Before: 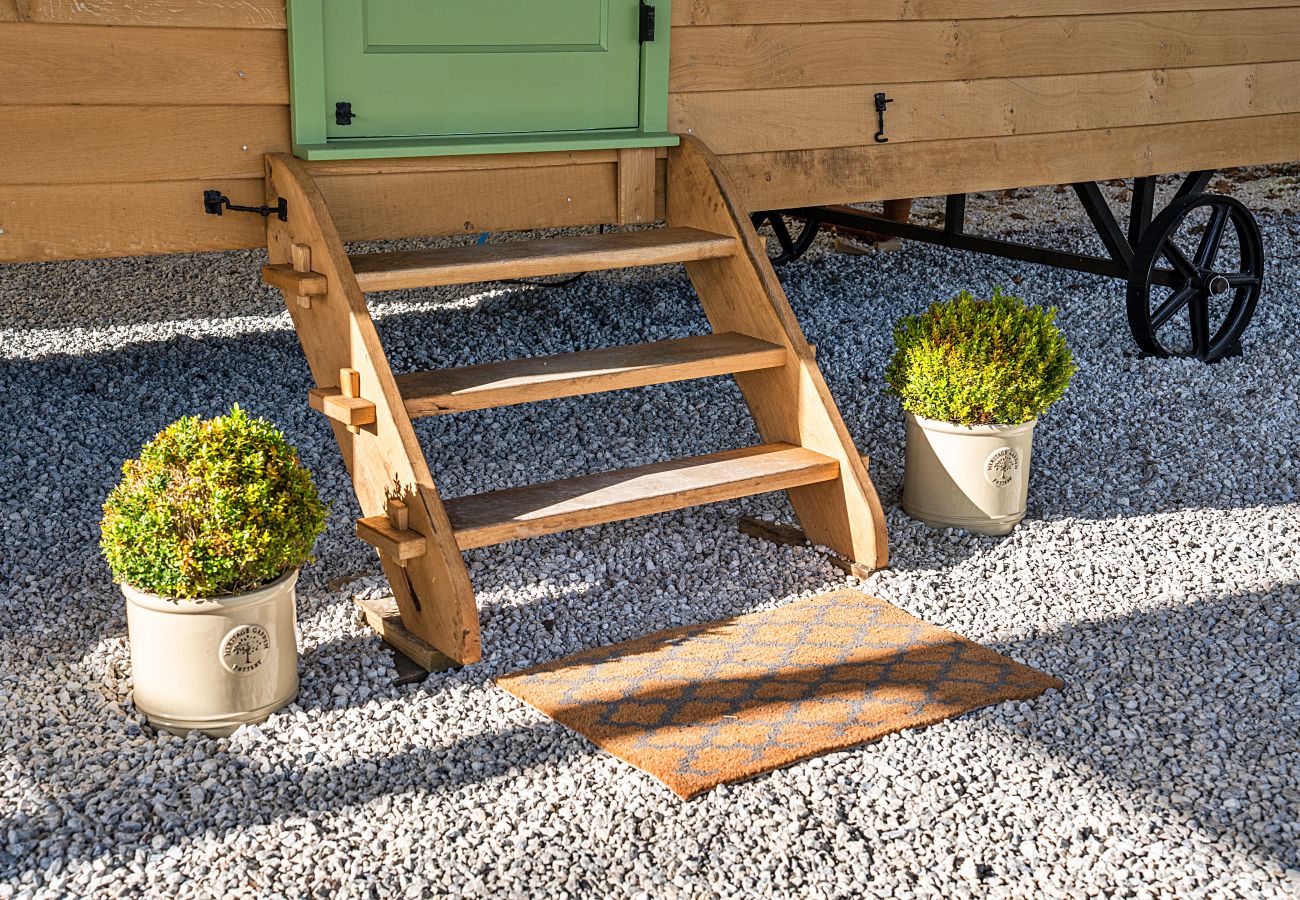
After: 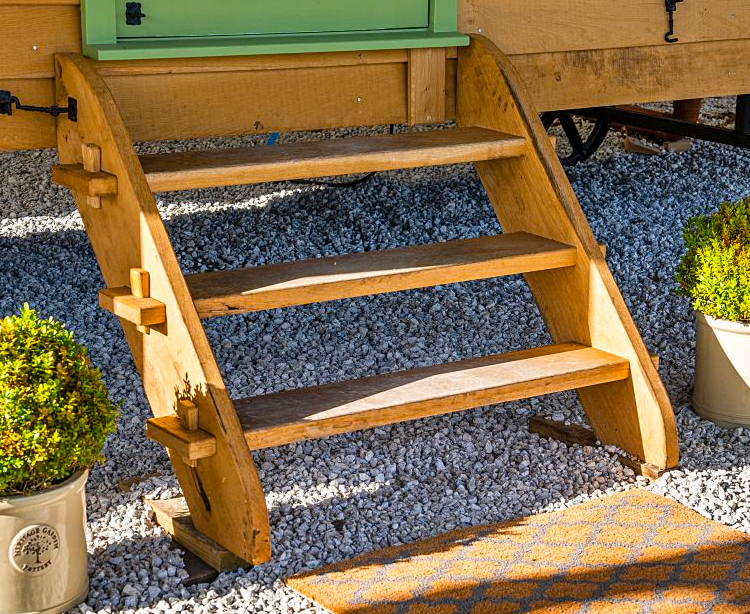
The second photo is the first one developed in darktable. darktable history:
color balance rgb: perceptual saturation grading › global saturation 25%, global vibrance 20%
shadows and highlights: shadows 60, soften with gaussian
crop: left 16.202%, top 11.208%, right 26.045%, bottom 20.557%
